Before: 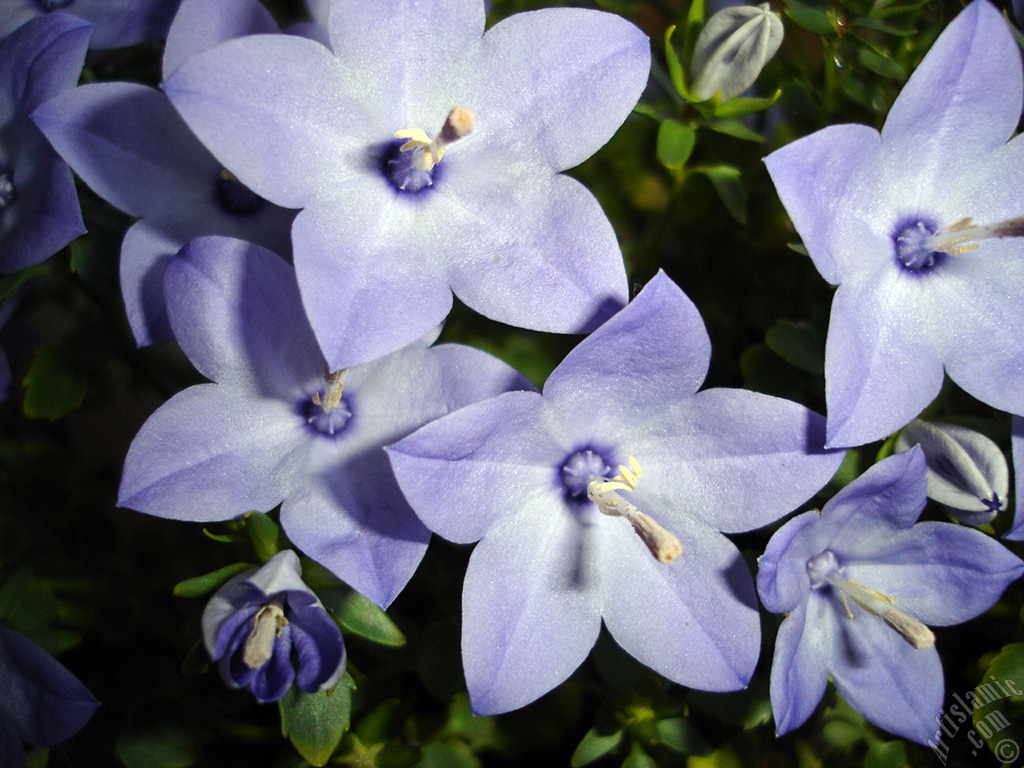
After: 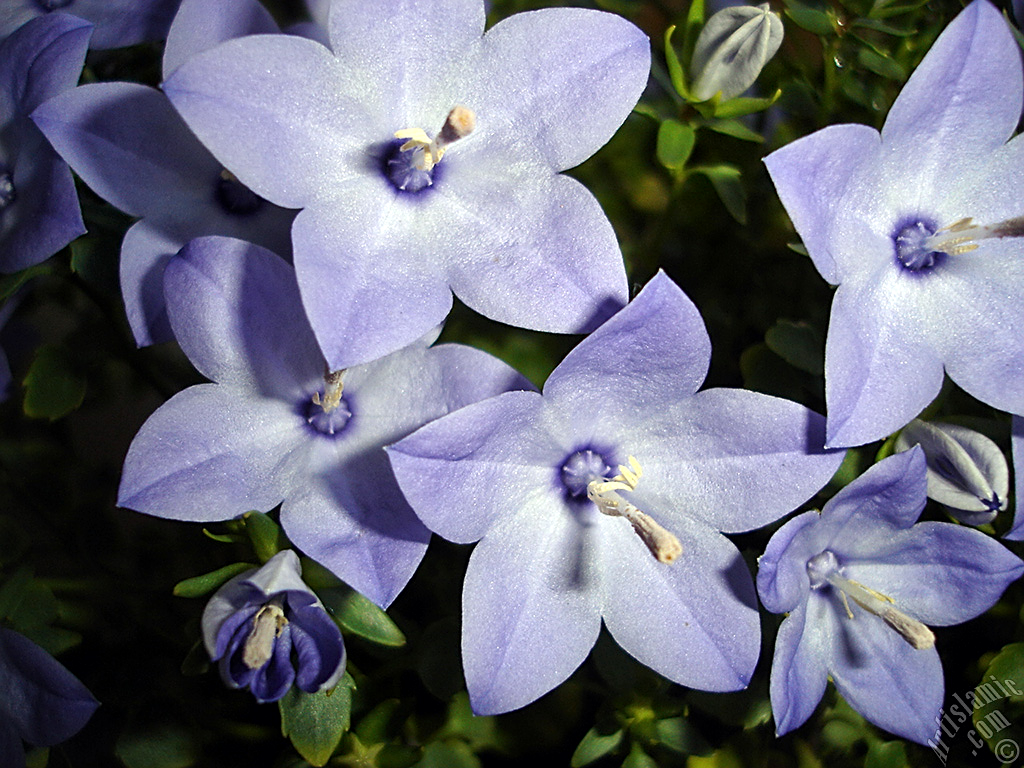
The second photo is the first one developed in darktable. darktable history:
sharpen: on, module defaults
local contrast: mode bilateral grid, contrast 20, coarseness 49, detail 120%, midtone range 0.2
